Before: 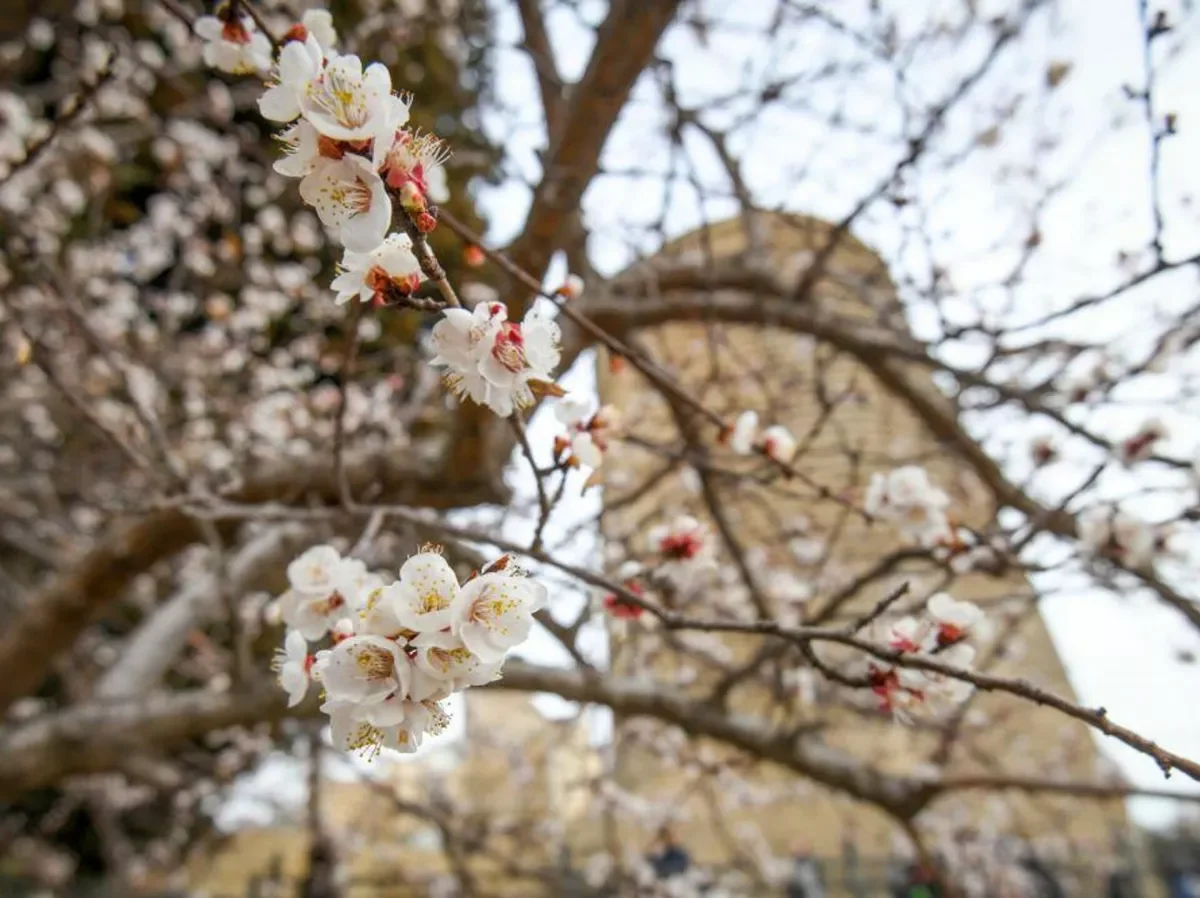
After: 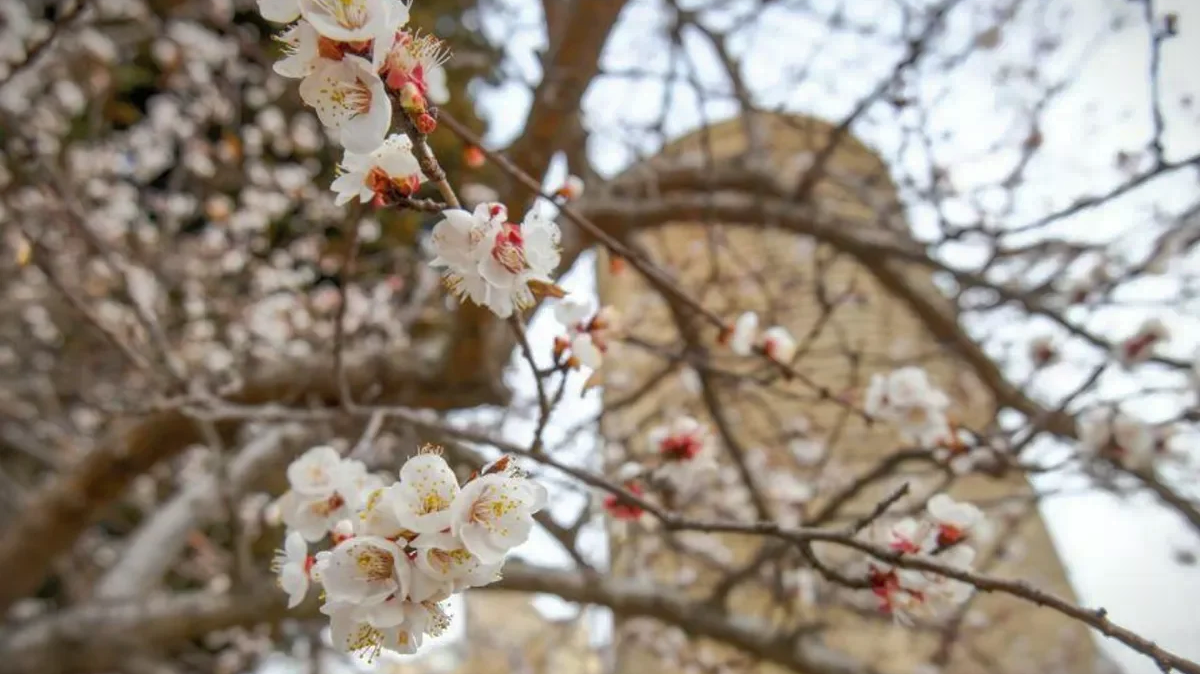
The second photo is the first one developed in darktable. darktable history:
crop: top 11.03%, bottom 13.898%
vignetting: fall-off start 100.33%, width/height ratio 1.323
shadows and highlights: on, module defaults
